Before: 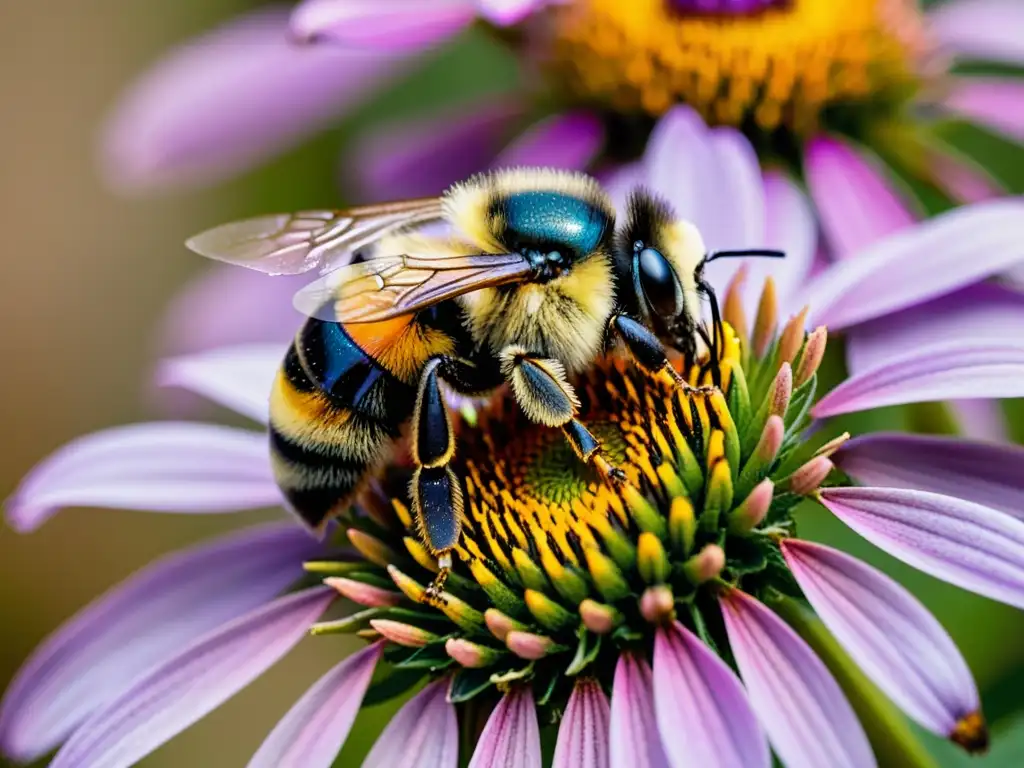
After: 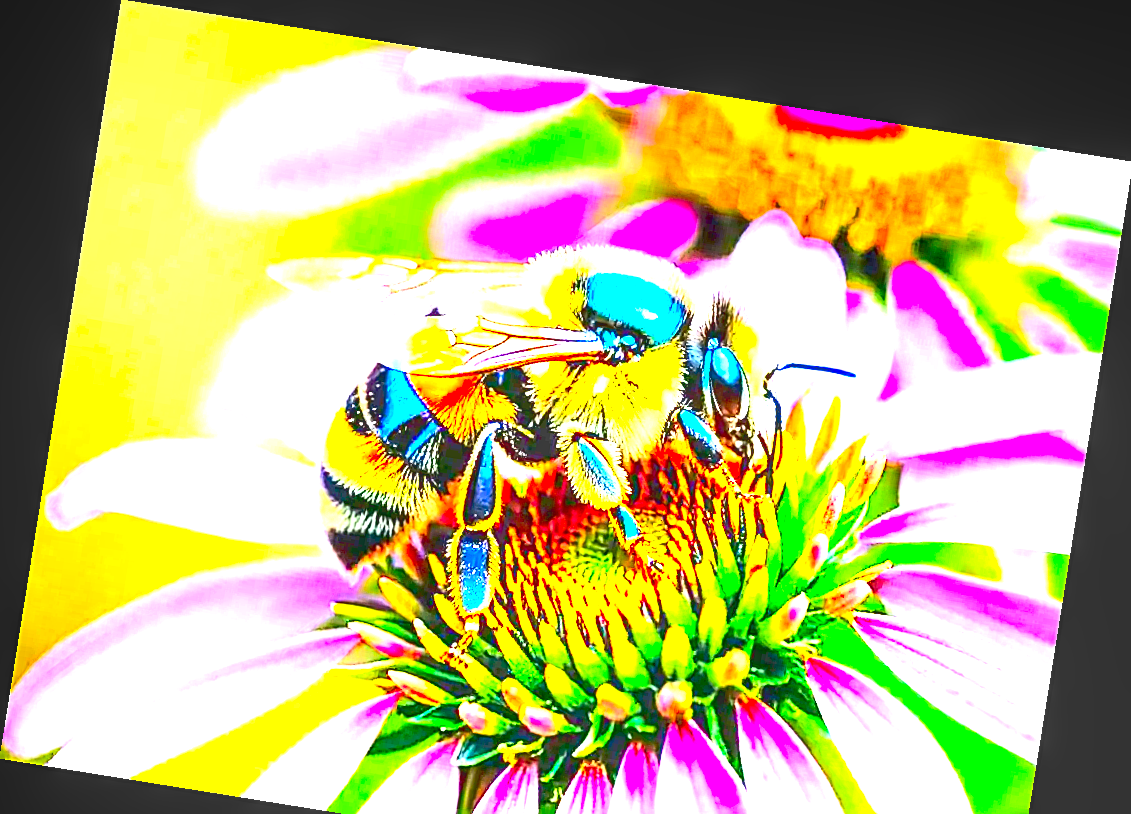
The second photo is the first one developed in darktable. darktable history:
local contrast: on, module defaults
contrast brightness saturation: contrast 0.26, brightness 0.02, saturation 0.87
crop and rotate: top 0%, bottom 11.49%
rotate and perspective: rotation 9.12°, automatic cropping off
exposure: black level correction 0, exposure 4 EV, compensate exposure bias true, compensate highlight preservation false
white balance: red 0.986, blue 1.01
sharpen: radius 1.685, amount 1.294
